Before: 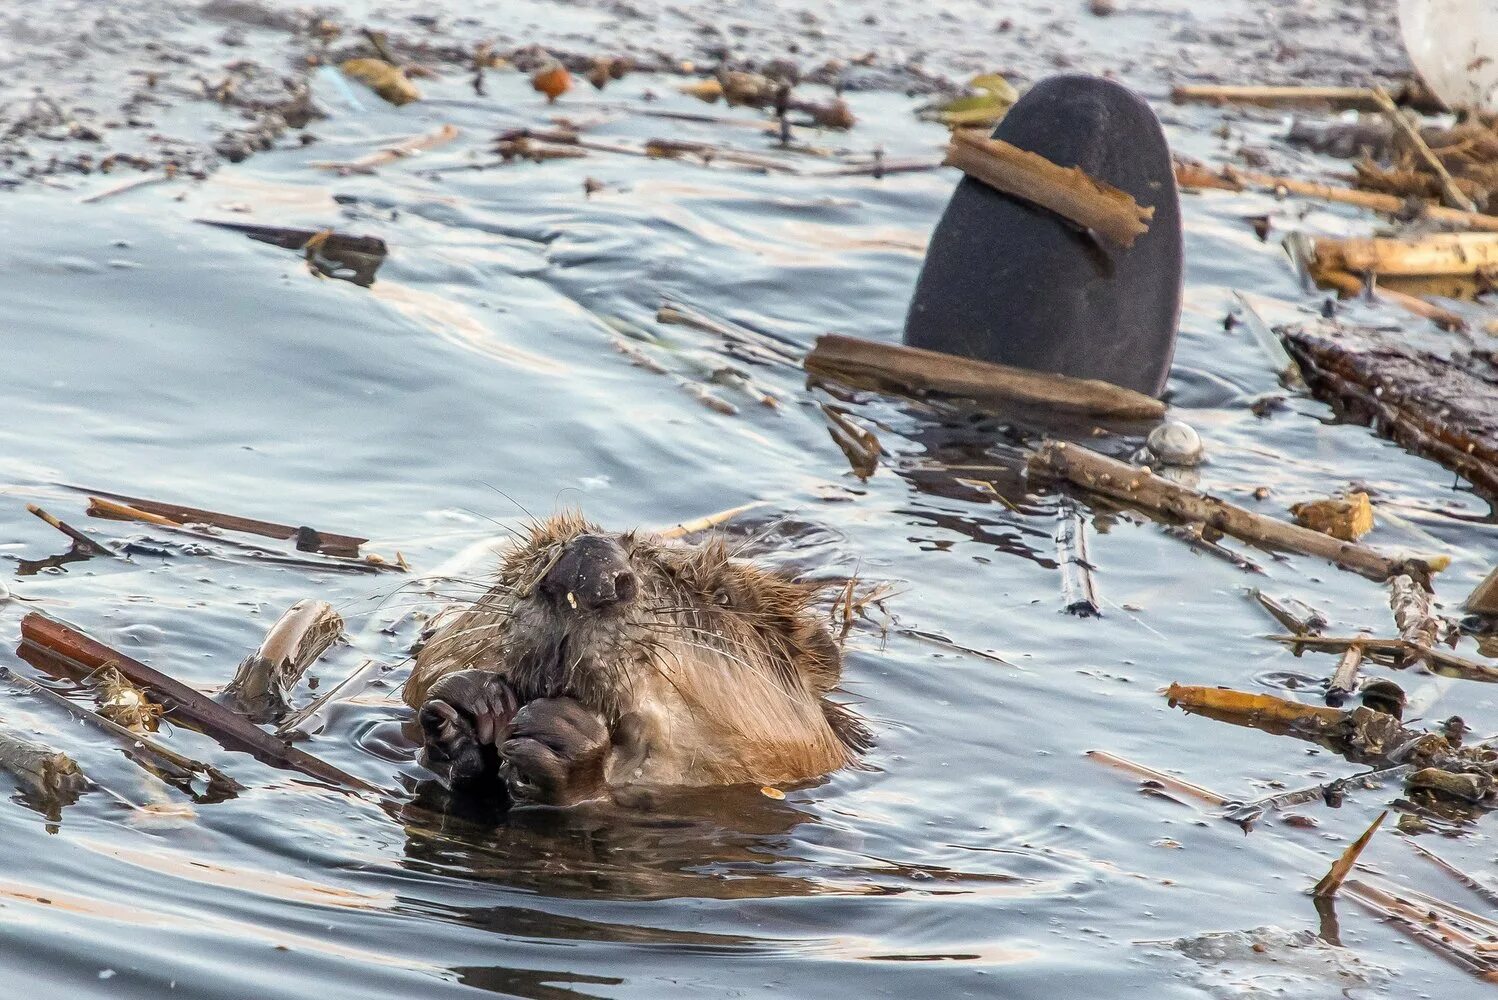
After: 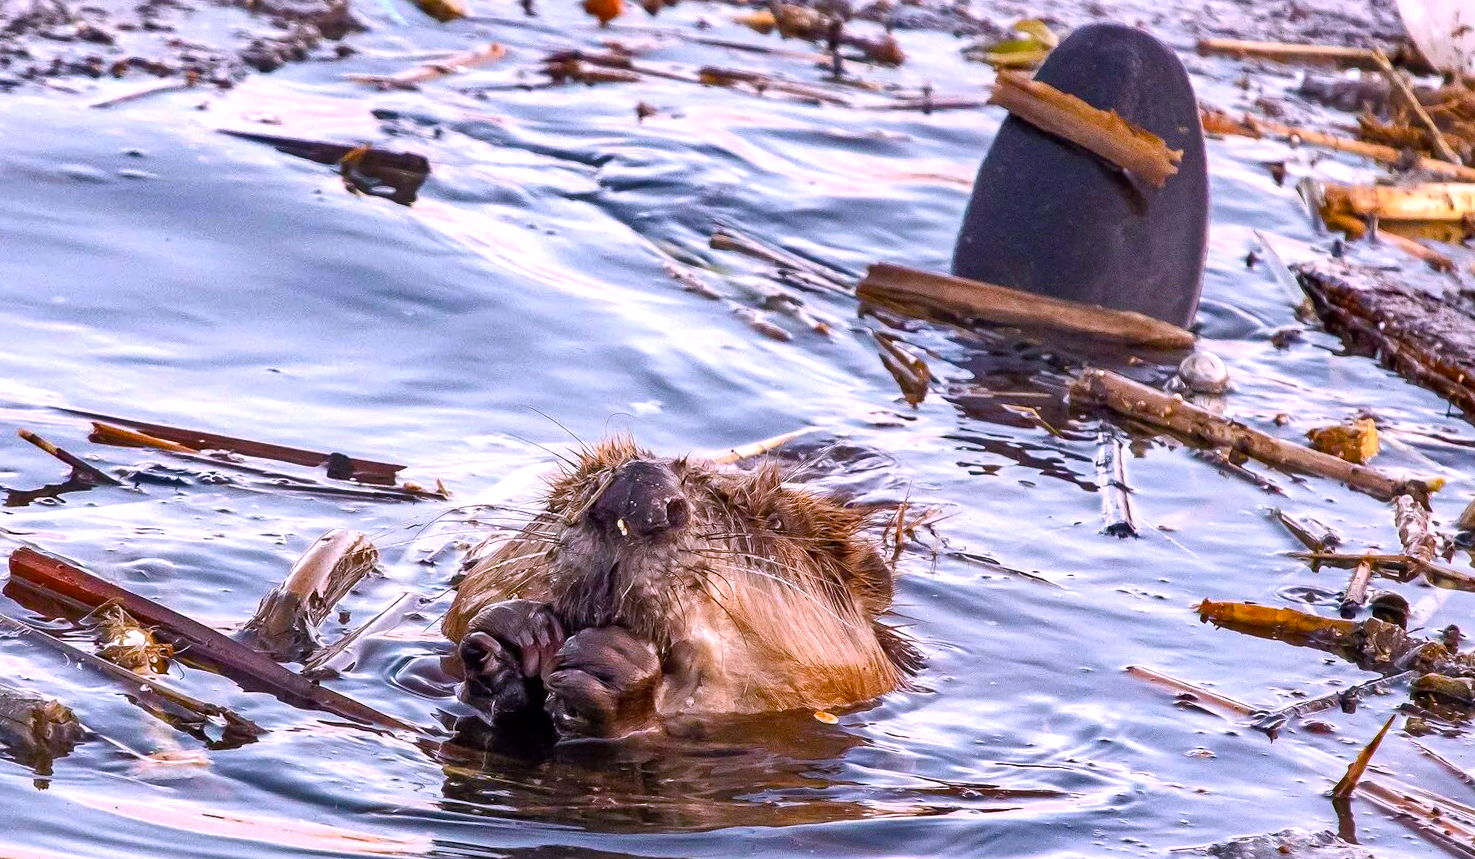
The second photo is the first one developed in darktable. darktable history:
white balance: red 1.066, blue 1.119
shadows and highlights: soften with gaussian
rotate and perspective: rotation -0.013°, lens shift (vertical) -0.027, lens shift (horizontal) 0.178, crop left 0.016, crop right 0.989, crop top 0.082, crop bottom 0.918
exposure: compensate highlight preservation false
color balance rgb: perceptual saturation grading › global saturation 20%, perceptual saturation grading › highlights -25%, perceptual saturation grading › shadows 25%
crop and rotate: top 2.479%, bottom 3.018%
color balance: lift [1, 1.001, 0.999, 1.001], gamma [1, 1.004, 1.007, 0.993], gain [1, 0.991, 0.987, 1.013], contrast 10%, output saturation 120%
